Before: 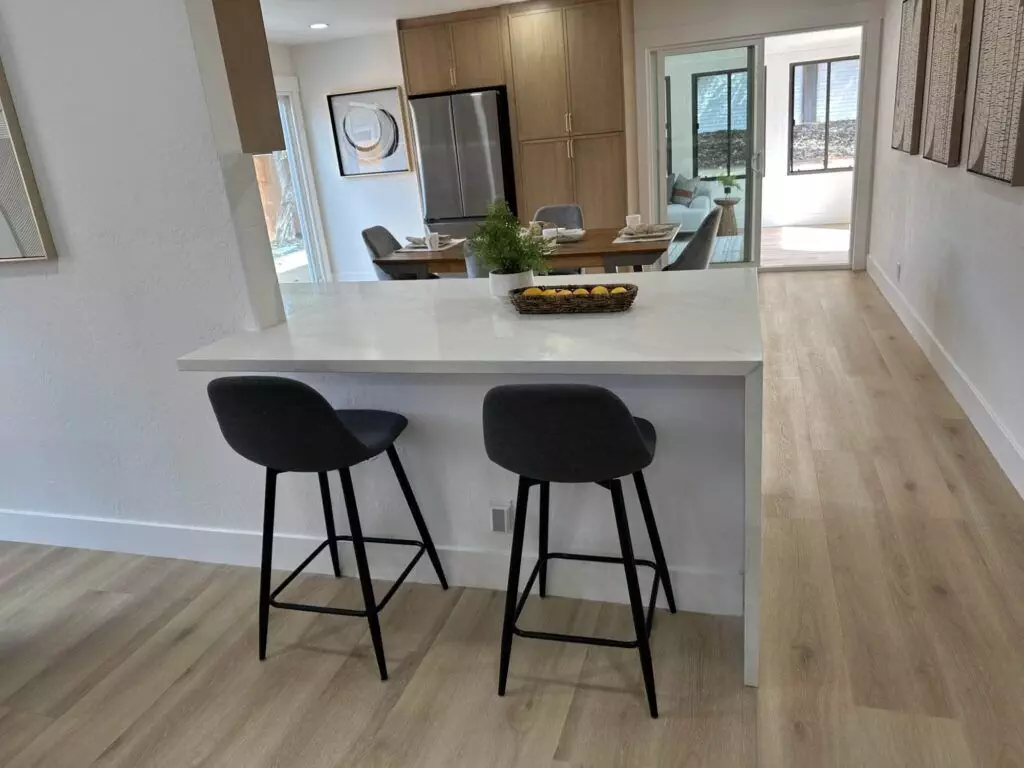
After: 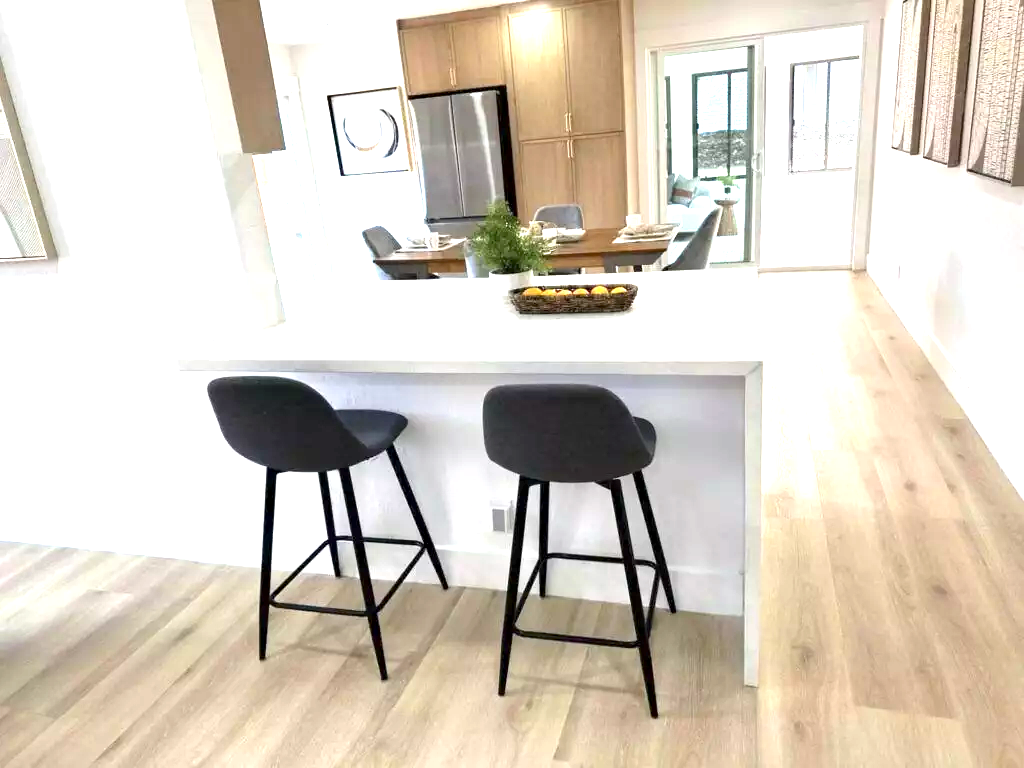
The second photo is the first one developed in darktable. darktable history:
exposure: black level correction 0.001, exposure 1.8 EV, compensate highlight preservation false
